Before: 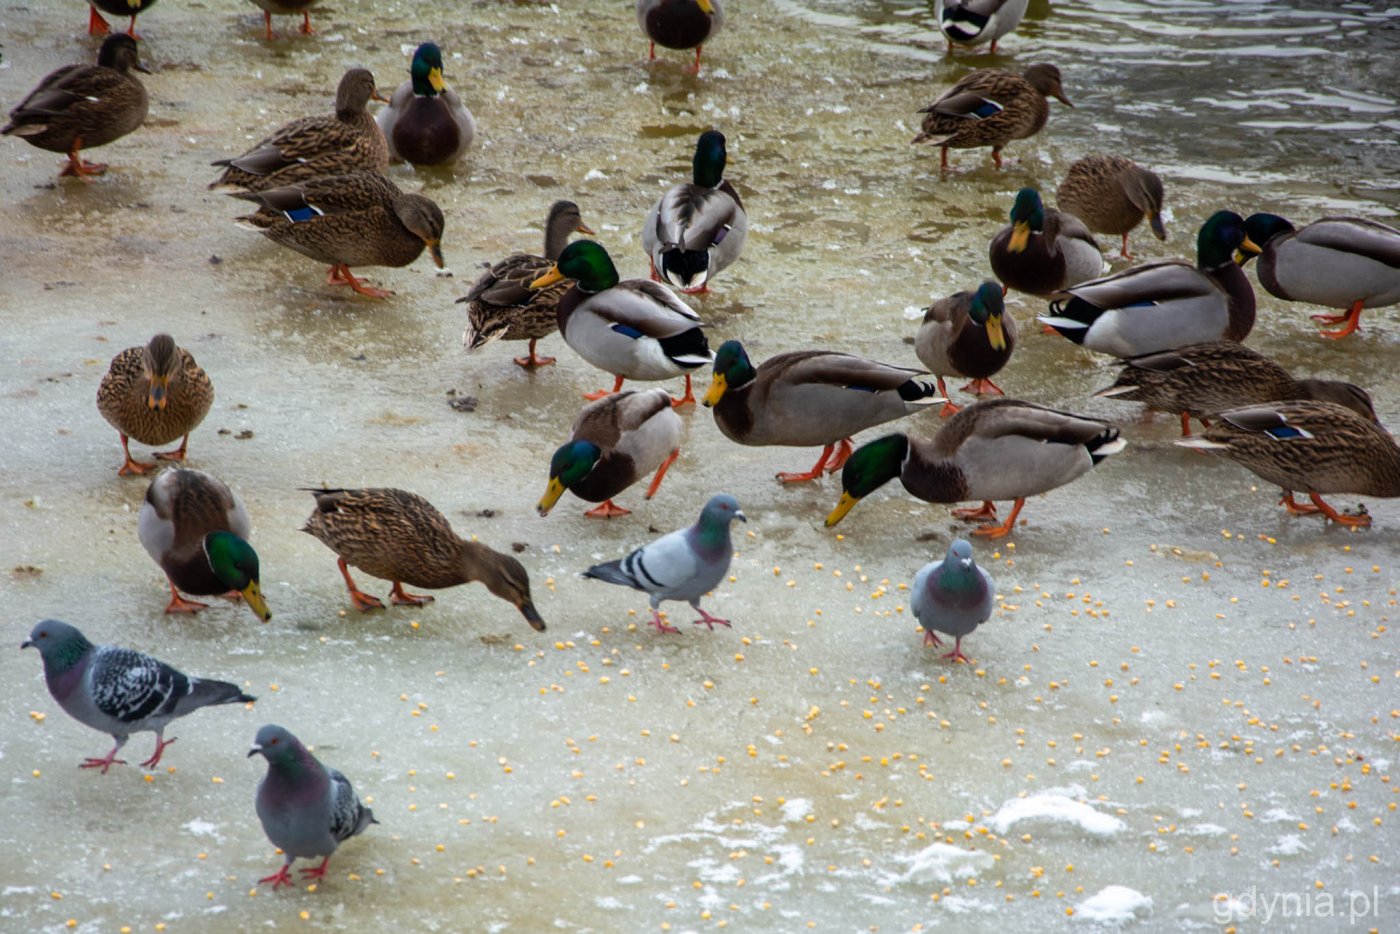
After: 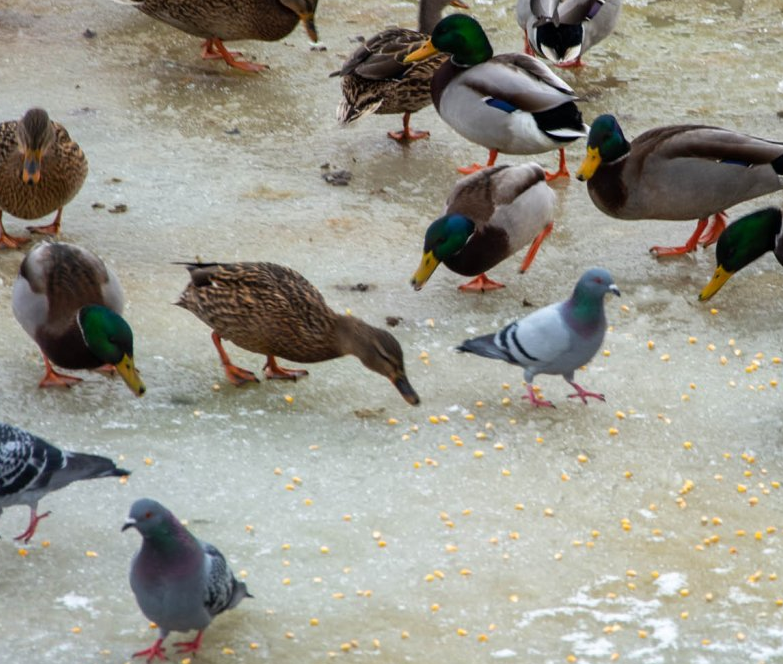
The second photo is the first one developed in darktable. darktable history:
crop: left 9.049%, top 24.237%, right 34.996%, bottom 4.626%
